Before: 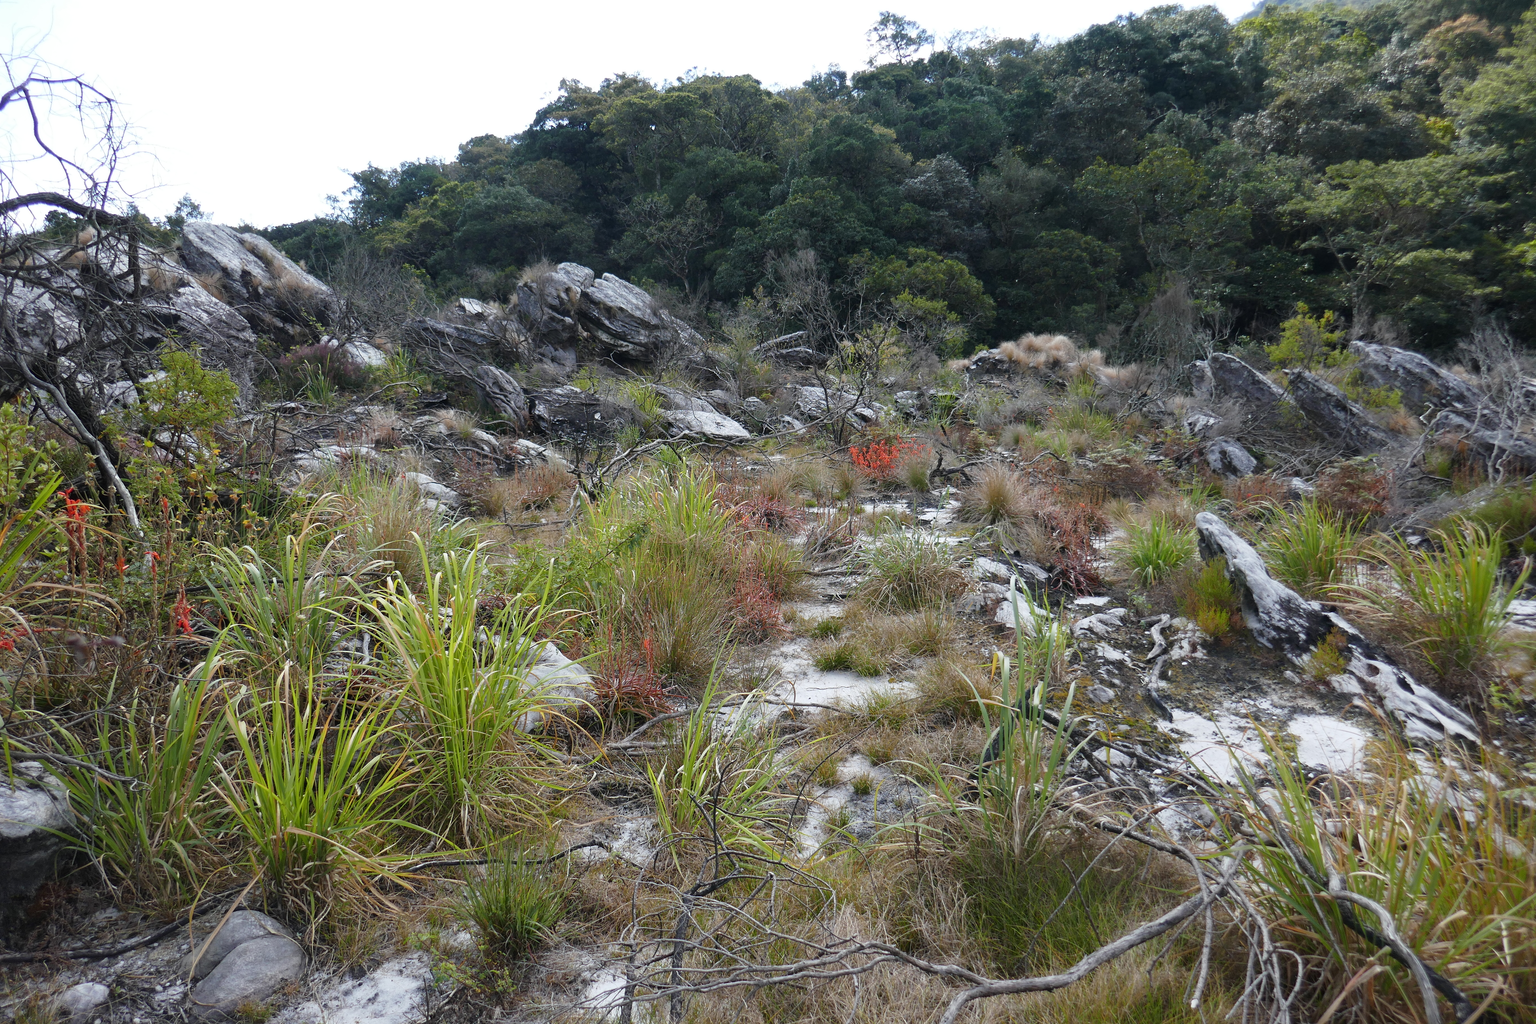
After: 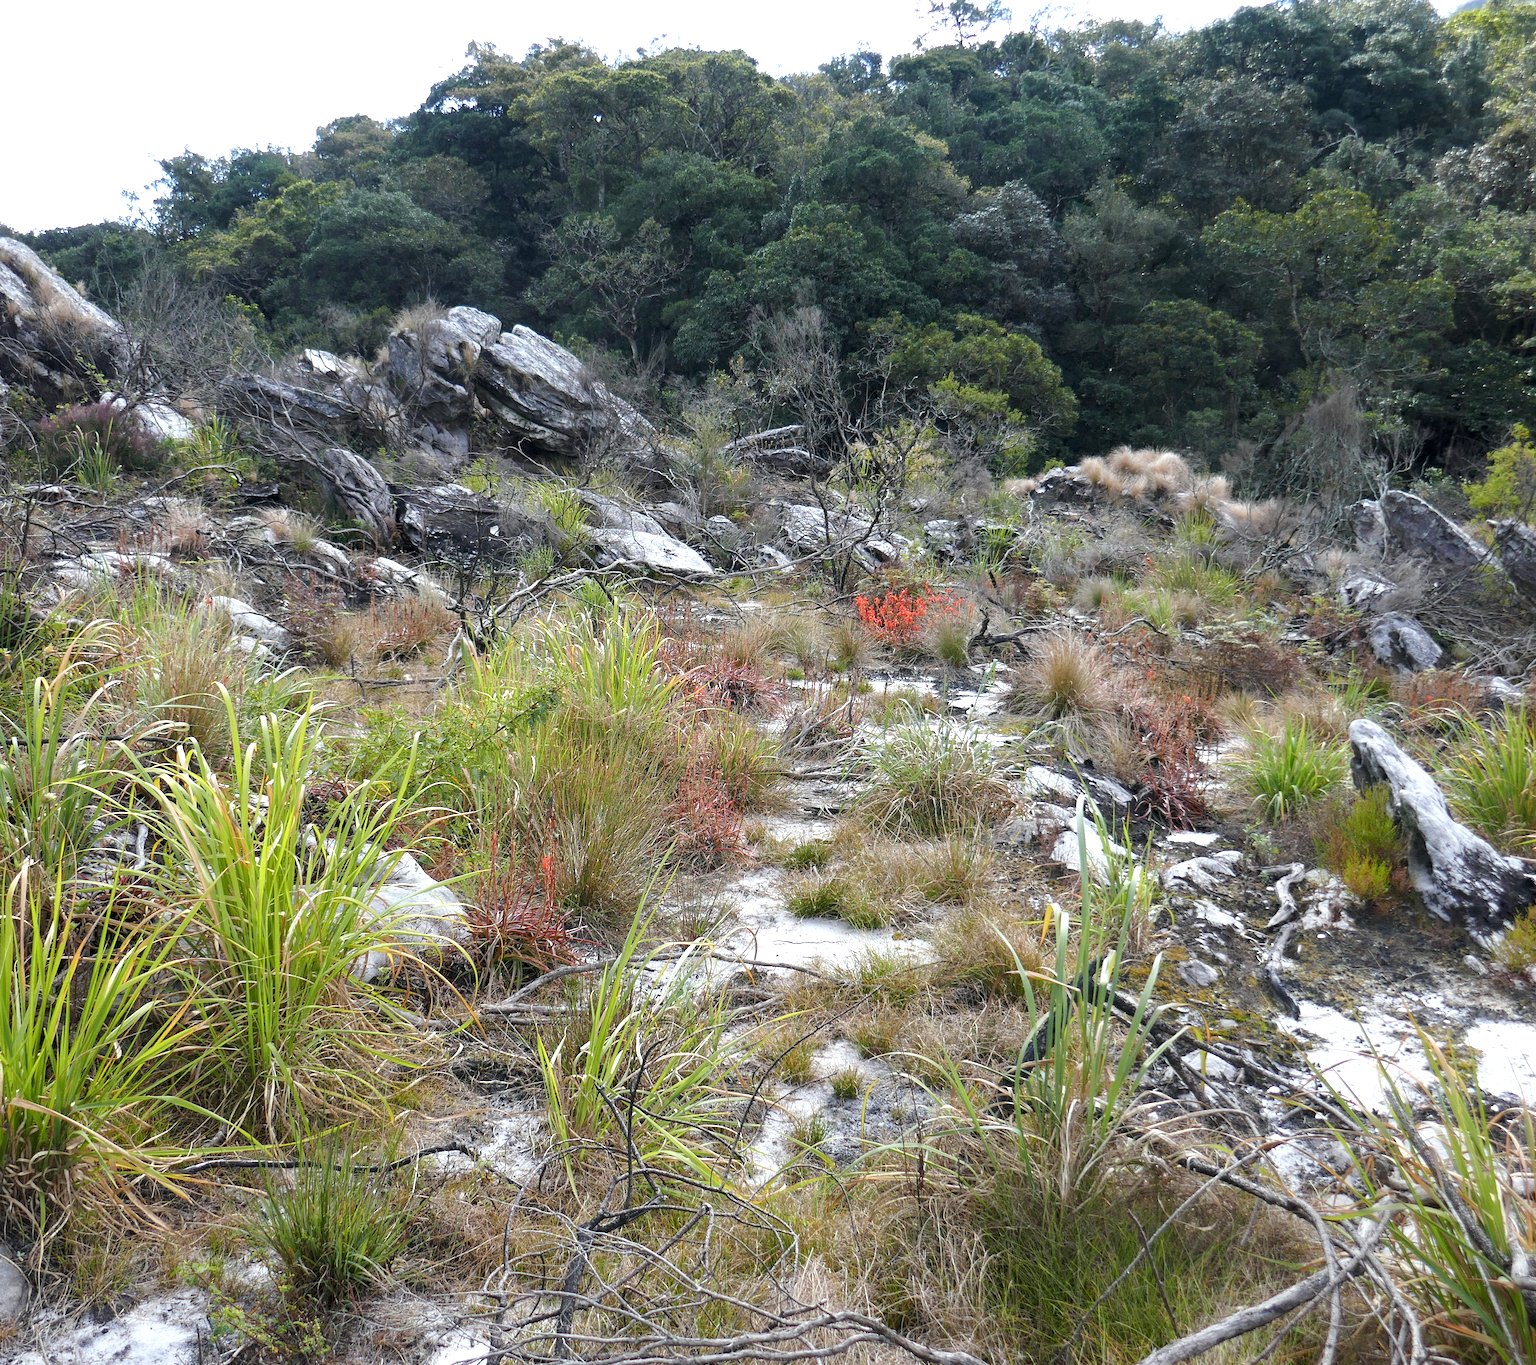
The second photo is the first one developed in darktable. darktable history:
levels: levels [0.018, 0.493, 1]
crop and rotate: angle -3.27°, left 14.277%, top 0.028%, right 10.766%, bottom 0.028%
exposure: black level correction 0.001, exposure 0.5 EV, compensate exposure bias true, compensate highlight preservation false
local contrast: highlights 100%, shadows 100%, detail 120%, midtone range 0.2
